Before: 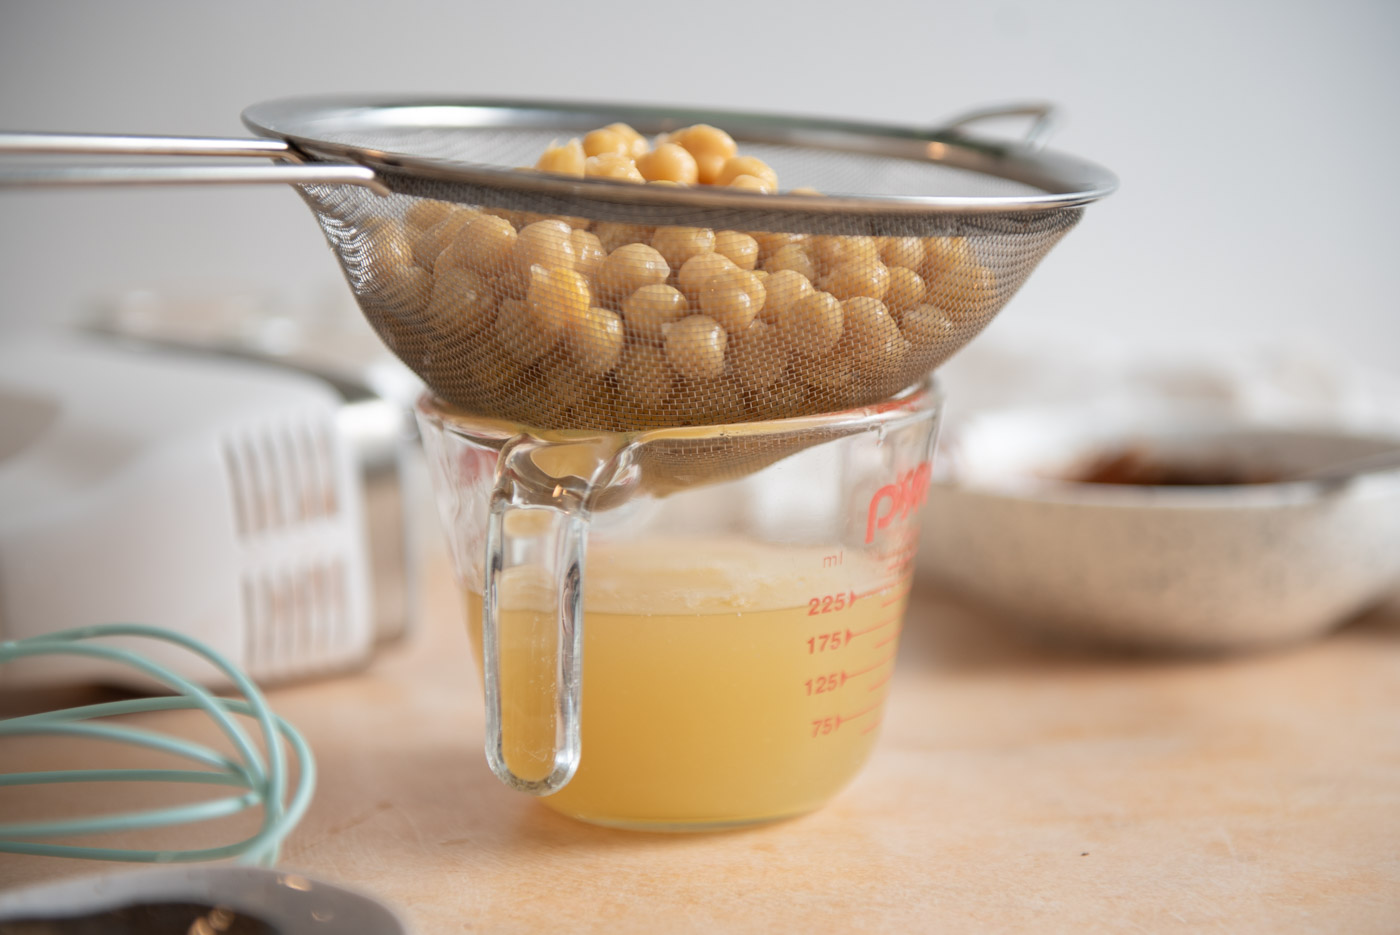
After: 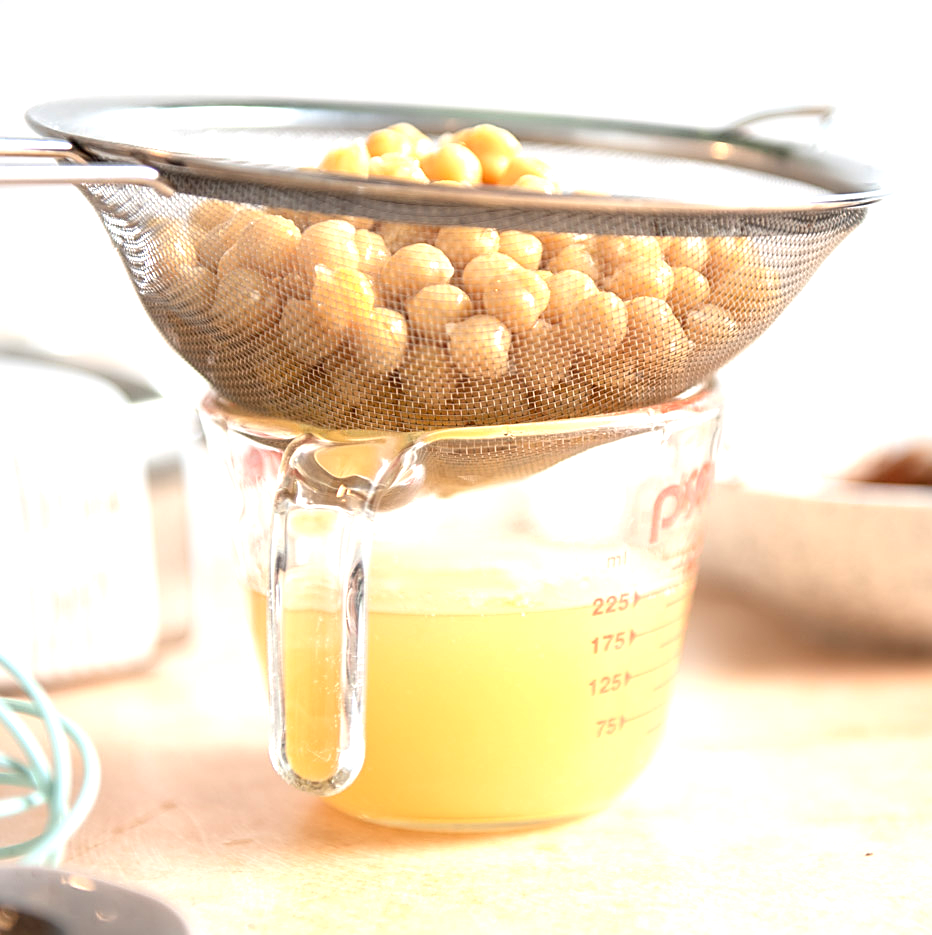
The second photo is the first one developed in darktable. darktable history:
exposure: black level correction 0, exposure 1.199 EV, compensate highlight preservation false
crop and rotate: left 15.46%, right 17.942%
sharpen: on, module defaults
